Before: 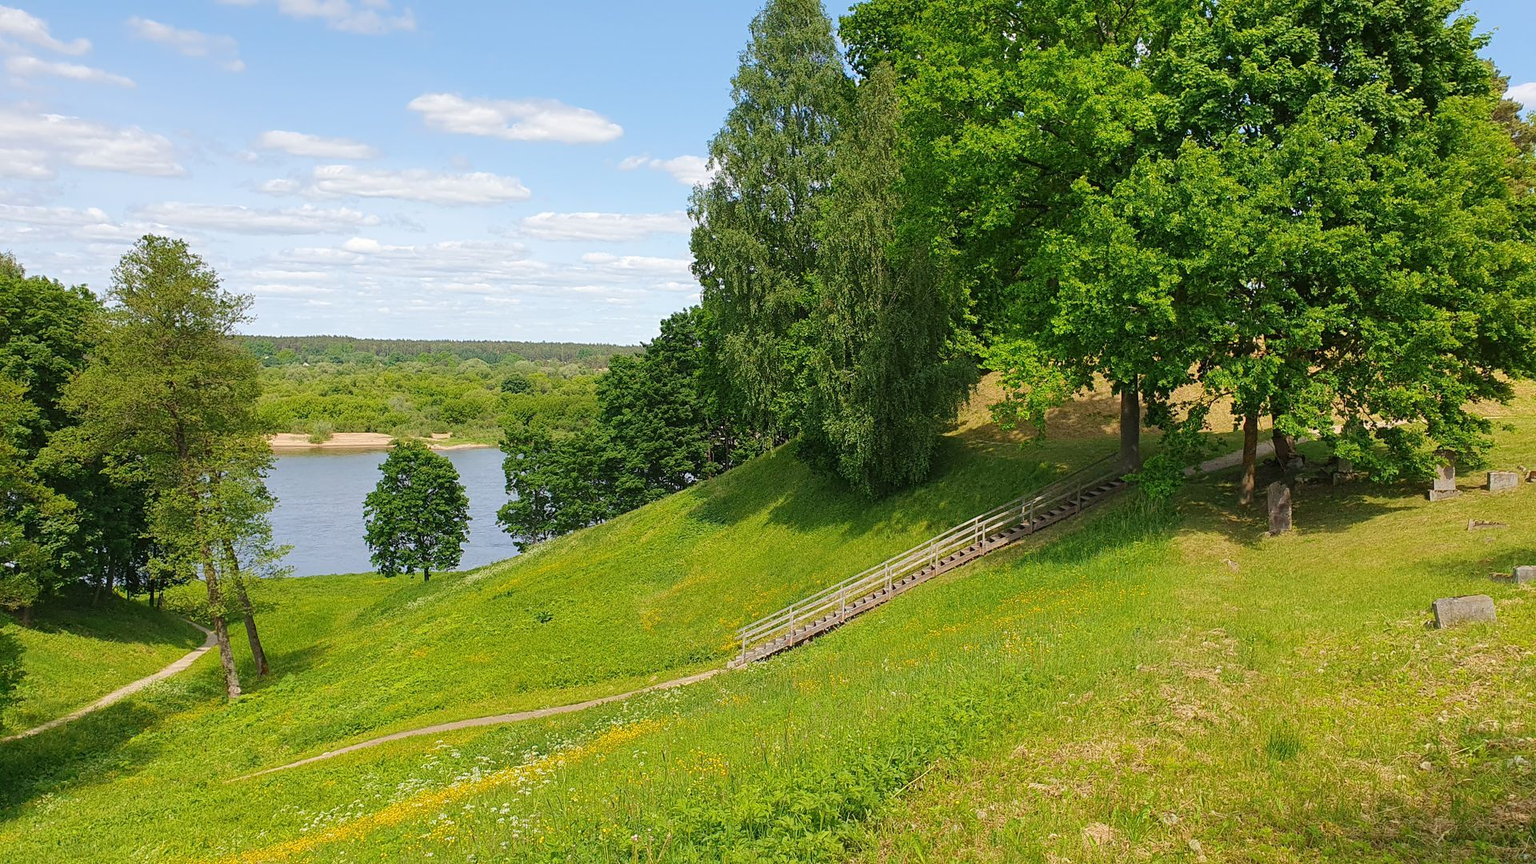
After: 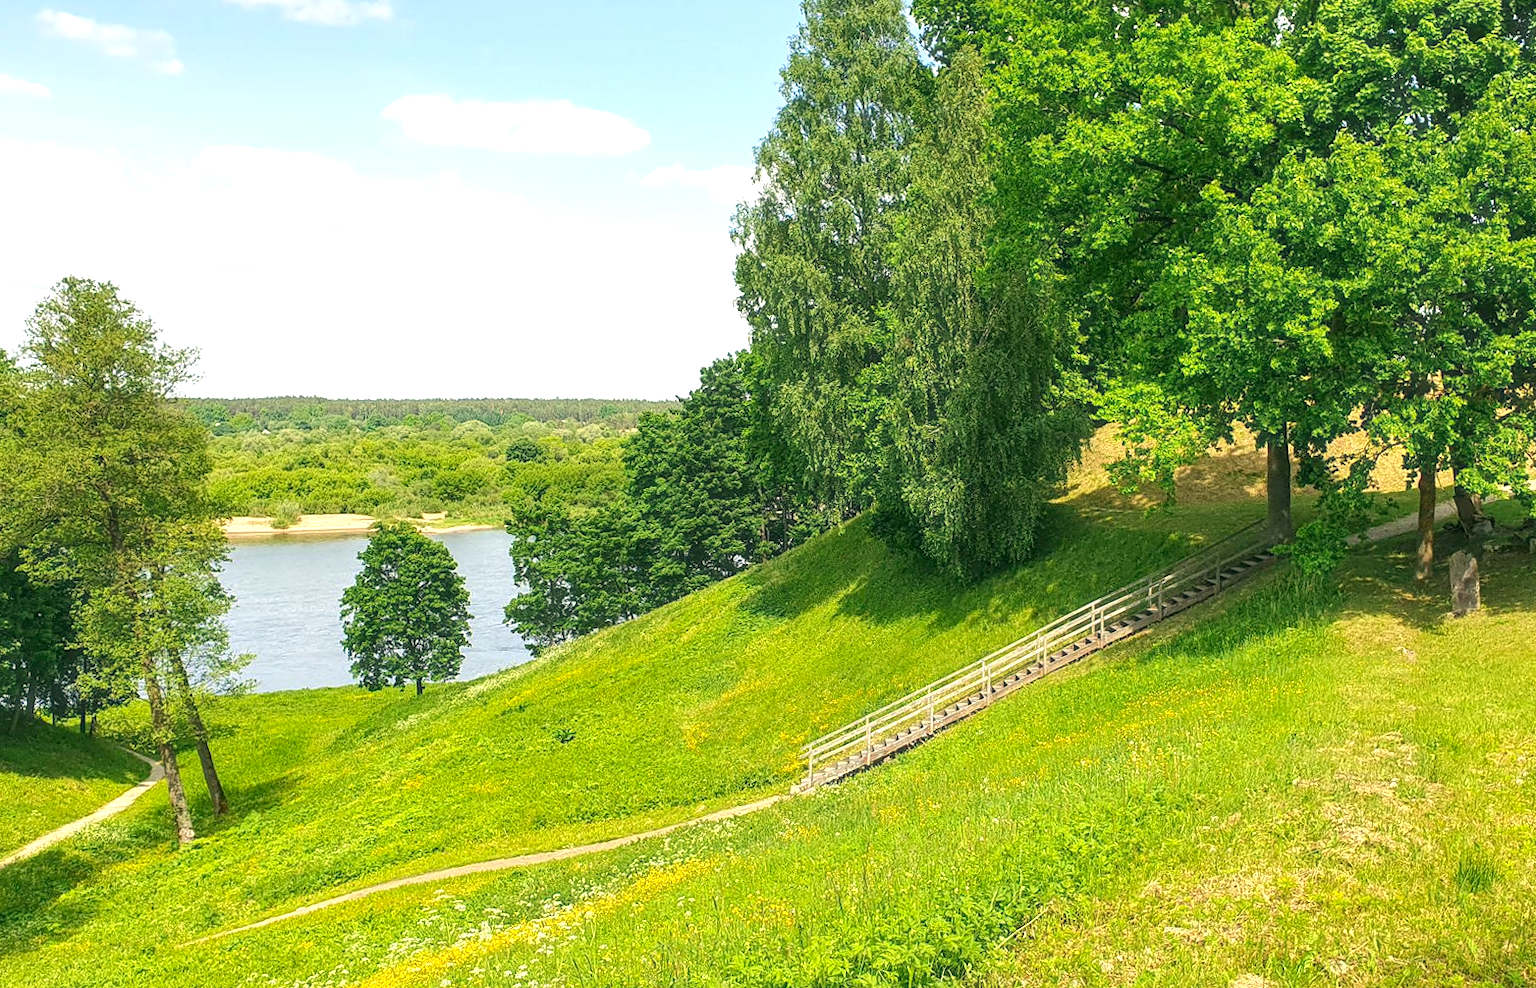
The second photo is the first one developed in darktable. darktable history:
tone equalizer: edges refinement/feathering 500, mask exposure compensation -1.57 EV, preserve details no
local contrast: on, module defaults
haze removal: strength -0.051, compatibility mode true, adaptive false
crop and rotate: angle 1.21°, left 4.098%, top 0.878%, right 11.374%, bottom 2.393%
exposure: black level correction 0, exposure 0.699 EV, compensate highlight preservation false
shadows and highlights: shadows 42.73, highlights 8.43
color correction: highlights a* -0.381, highlights b* 9.36, shadows a* -8.81, shadows b* 0.998
